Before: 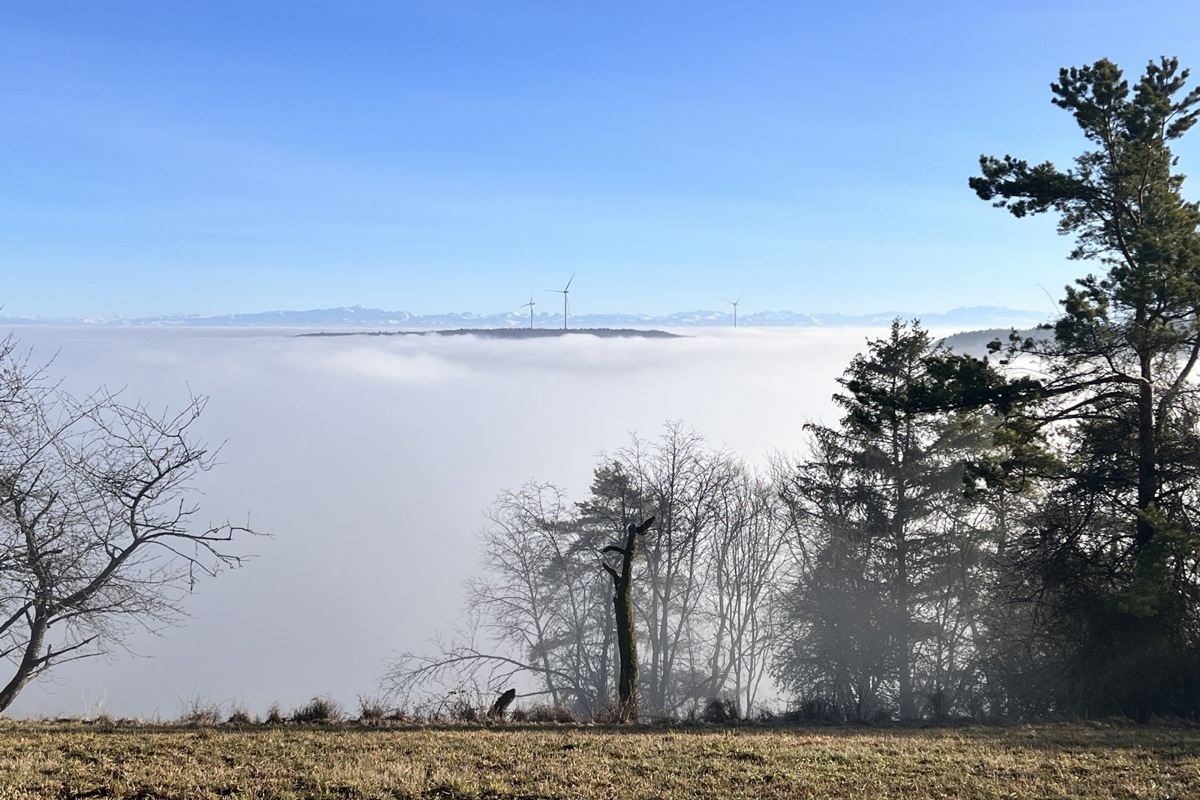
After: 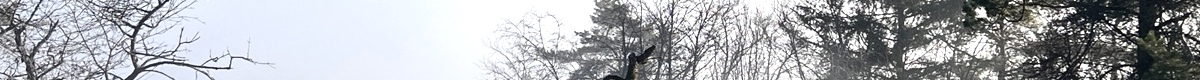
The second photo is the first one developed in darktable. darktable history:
crop and rotate: top 59.084%, bottom 30.916%
exposure: exposure 0.7 EV, compensate highlight preservation false
color balance: input saturation 100.43%, contrast fulcrum 14.22%, output saturation 70.41%
contrast brightness saturation: contrast 0.07
